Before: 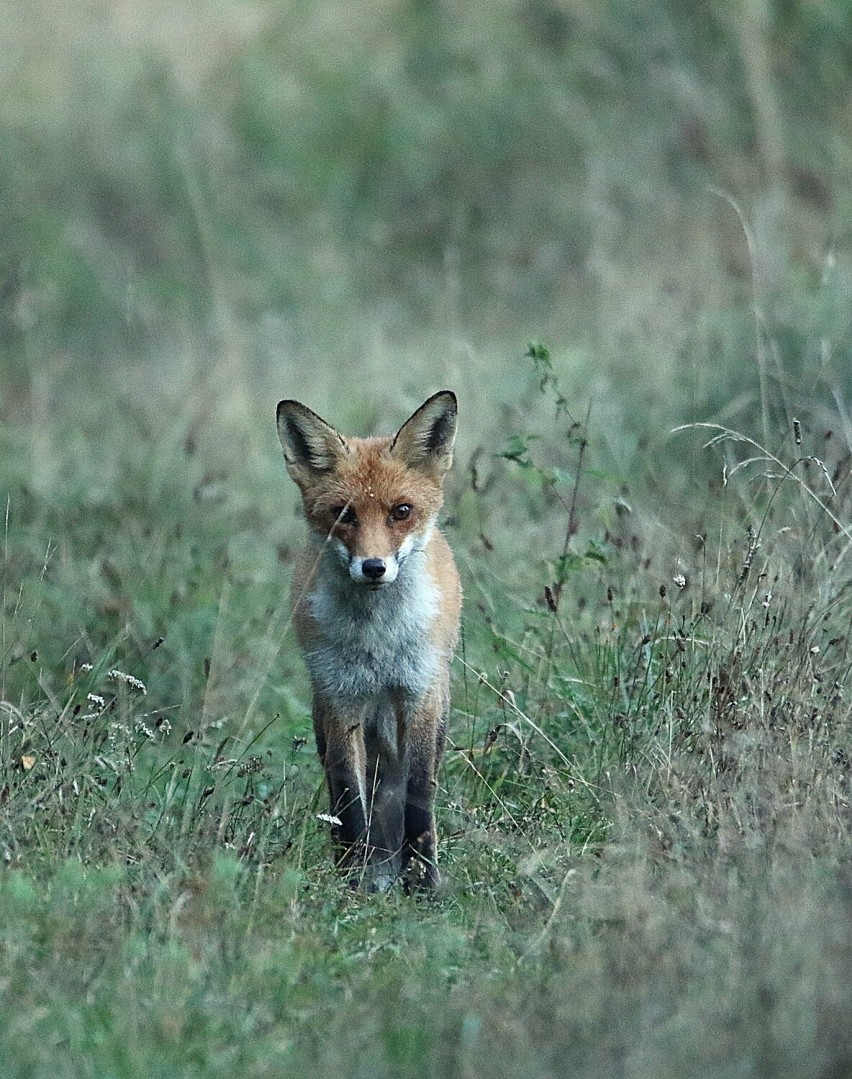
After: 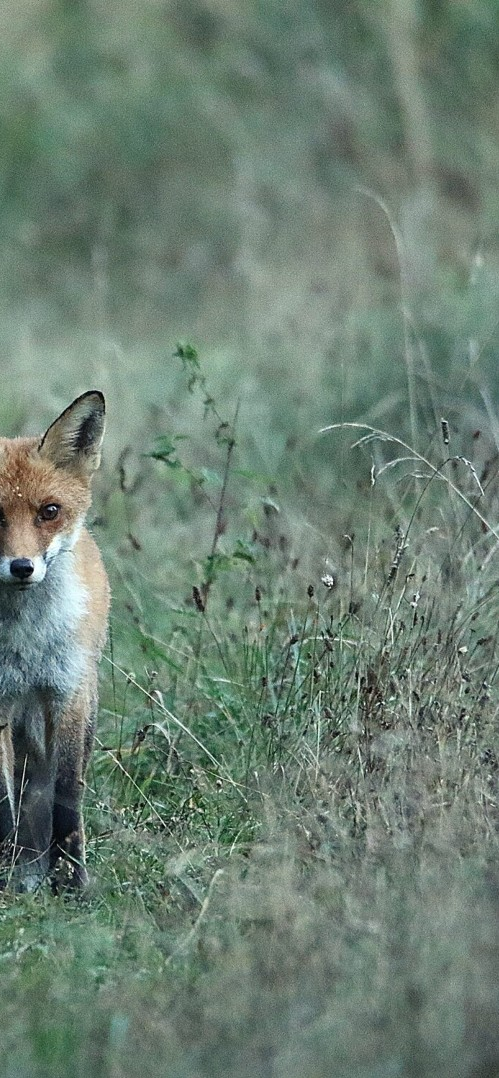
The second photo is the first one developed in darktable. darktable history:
crop: left 41.418%
